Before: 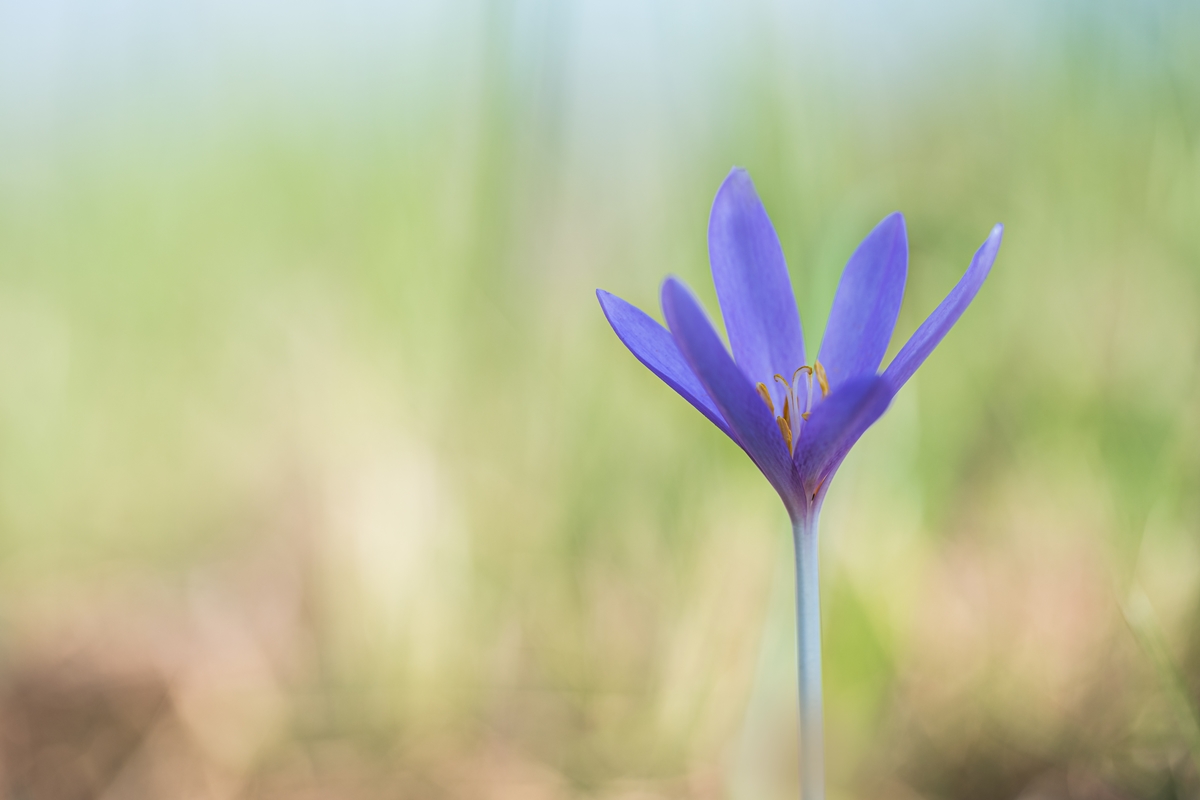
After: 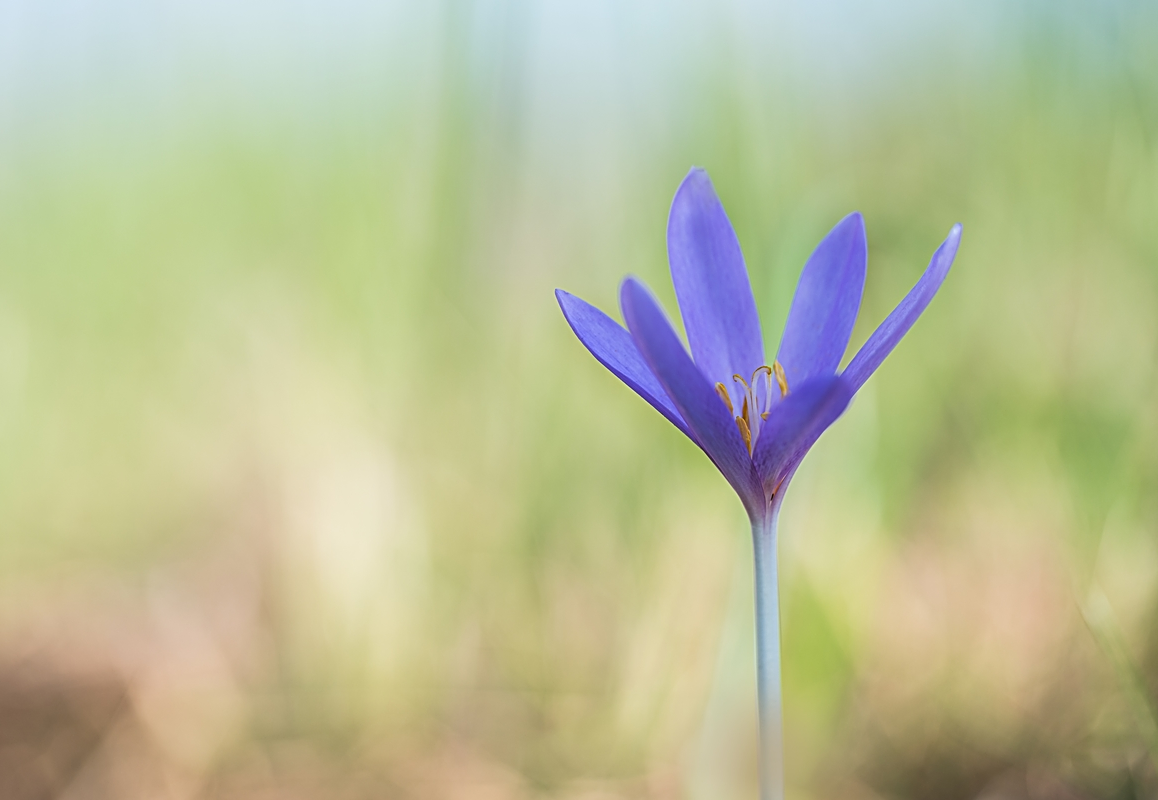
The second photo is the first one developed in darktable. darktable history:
sharpen: on, module defaults
crop and rotate: left 3.443%
